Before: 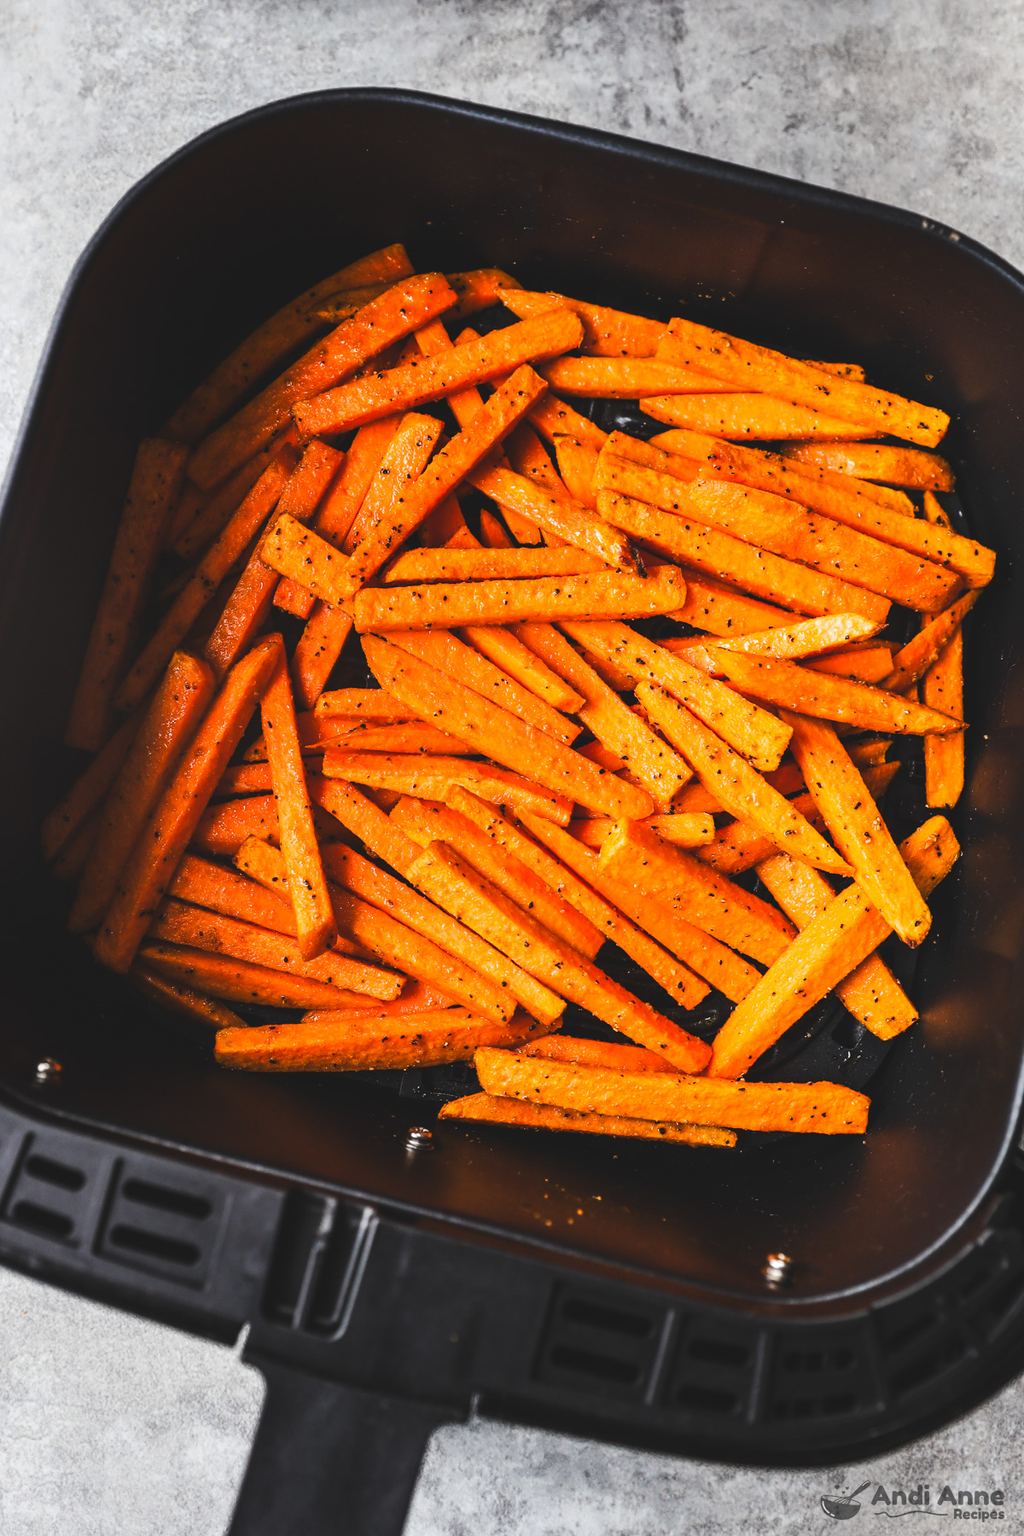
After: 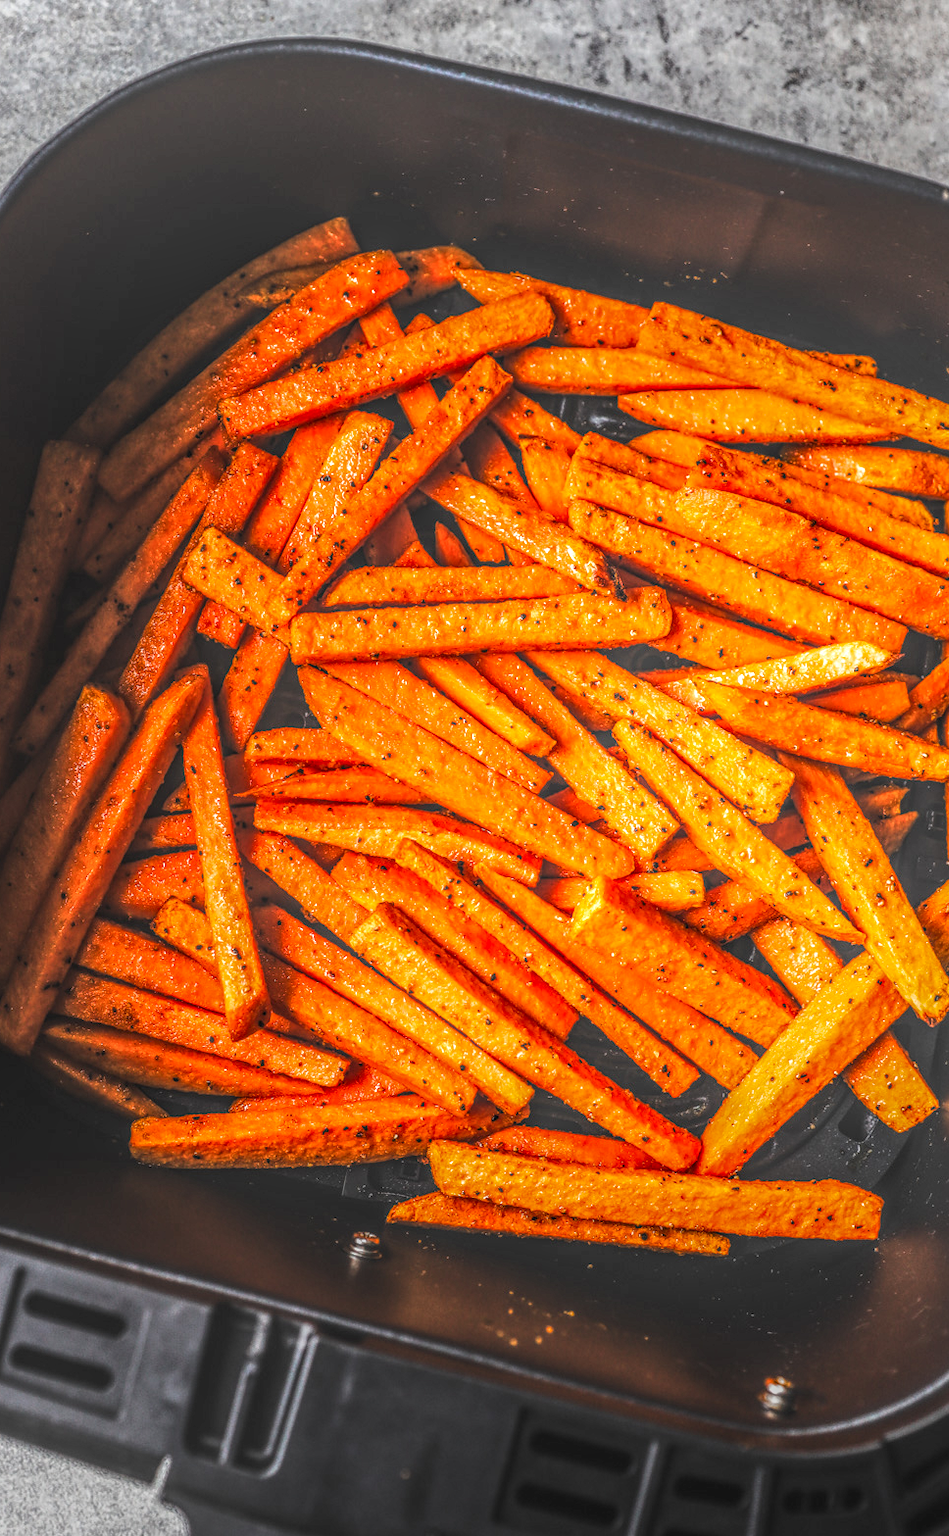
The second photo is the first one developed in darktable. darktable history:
local contrast: highlights 0%, shadows 3%, detail 201%, midtone range 0.247
crop: left 9.962%, top 3.6%, right 9.214%, bottom 9.3%
tone equalizer: -8 EV -0.397 EV, -7 EV -0.367 EV, -6 EV -0.329 EV, -5 EV -0.183 EV, -3 EV 0.253 EV, -2 EV 0.311 EV, -1 EV 0.384 EV, +0 EV 0.447 EV, luminance estimator HSV value / RGB max
